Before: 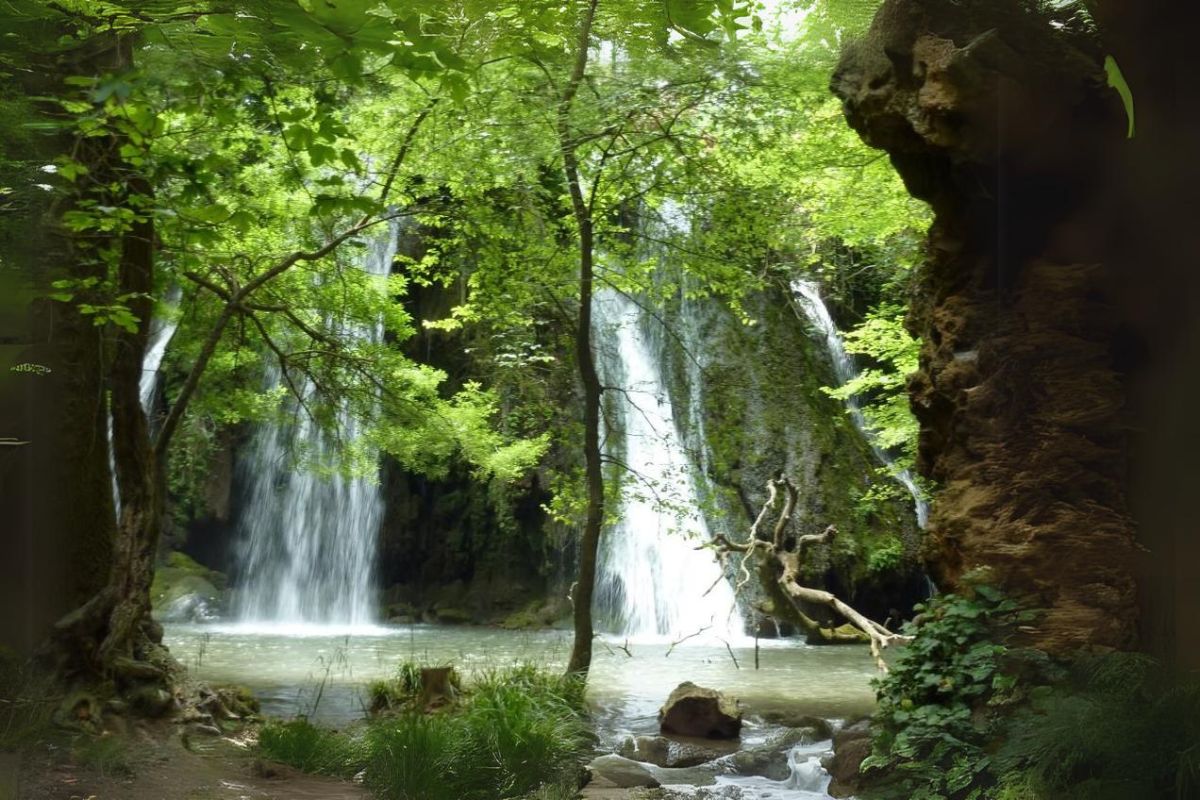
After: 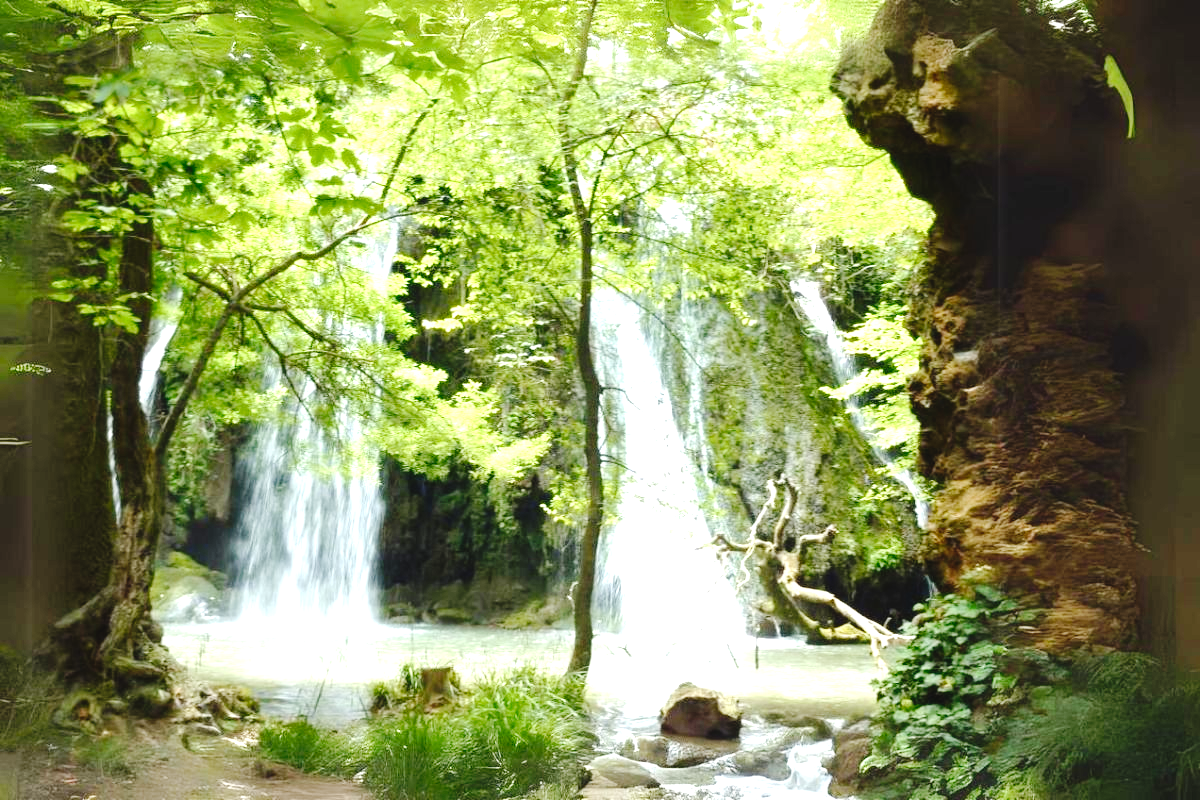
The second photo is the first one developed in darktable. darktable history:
exposure: black level correction 0, exposure 1.482 EV, compensate exposure bias true, compensate highlight preservation false
tone curve: curves: ch0 [(0, 0) (0.003, 0.044) (0.011, 0.045) (0.025, 0.048) (0.044, 0.051) (0.069, 0.065) (0.1, 0.08) (0.136, 0.108) (0.177, 0.152) (0.224, 0.216) (0.277, 0.305) (0.335, 0.392) (0.399, 0.481) (0.468, 0.579) (0.543, 0.658) (0.623, 0.729) (0.709, 0.8) (0.801, 0.867) (0.898, 0.93) (1, 1)], preserve colors none
